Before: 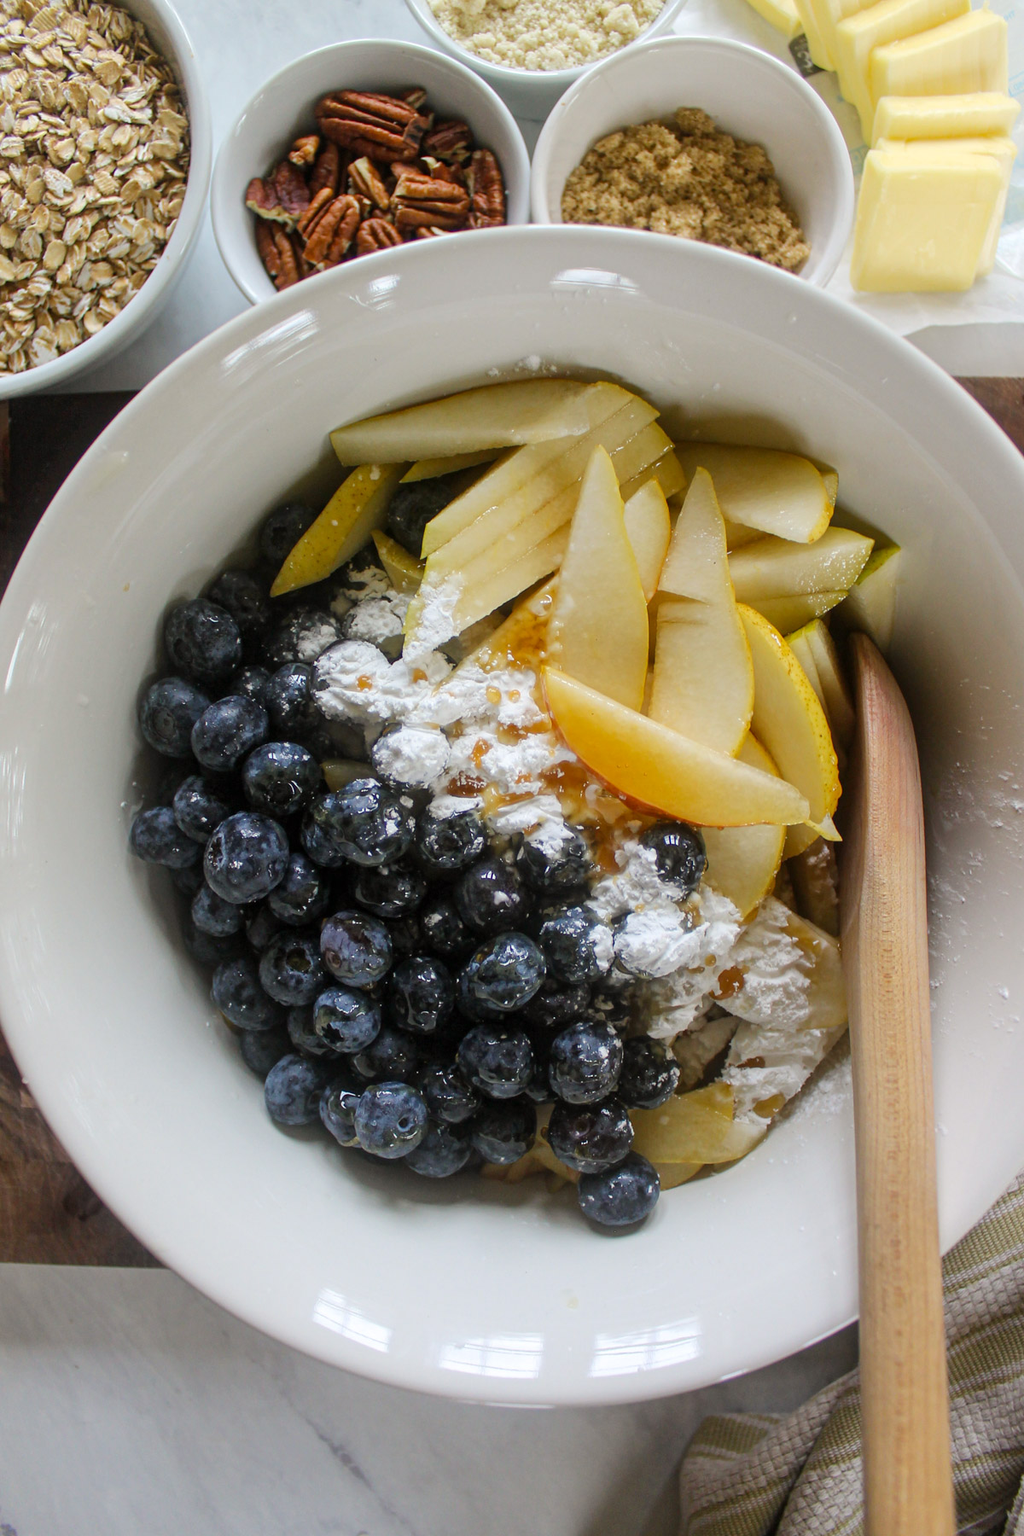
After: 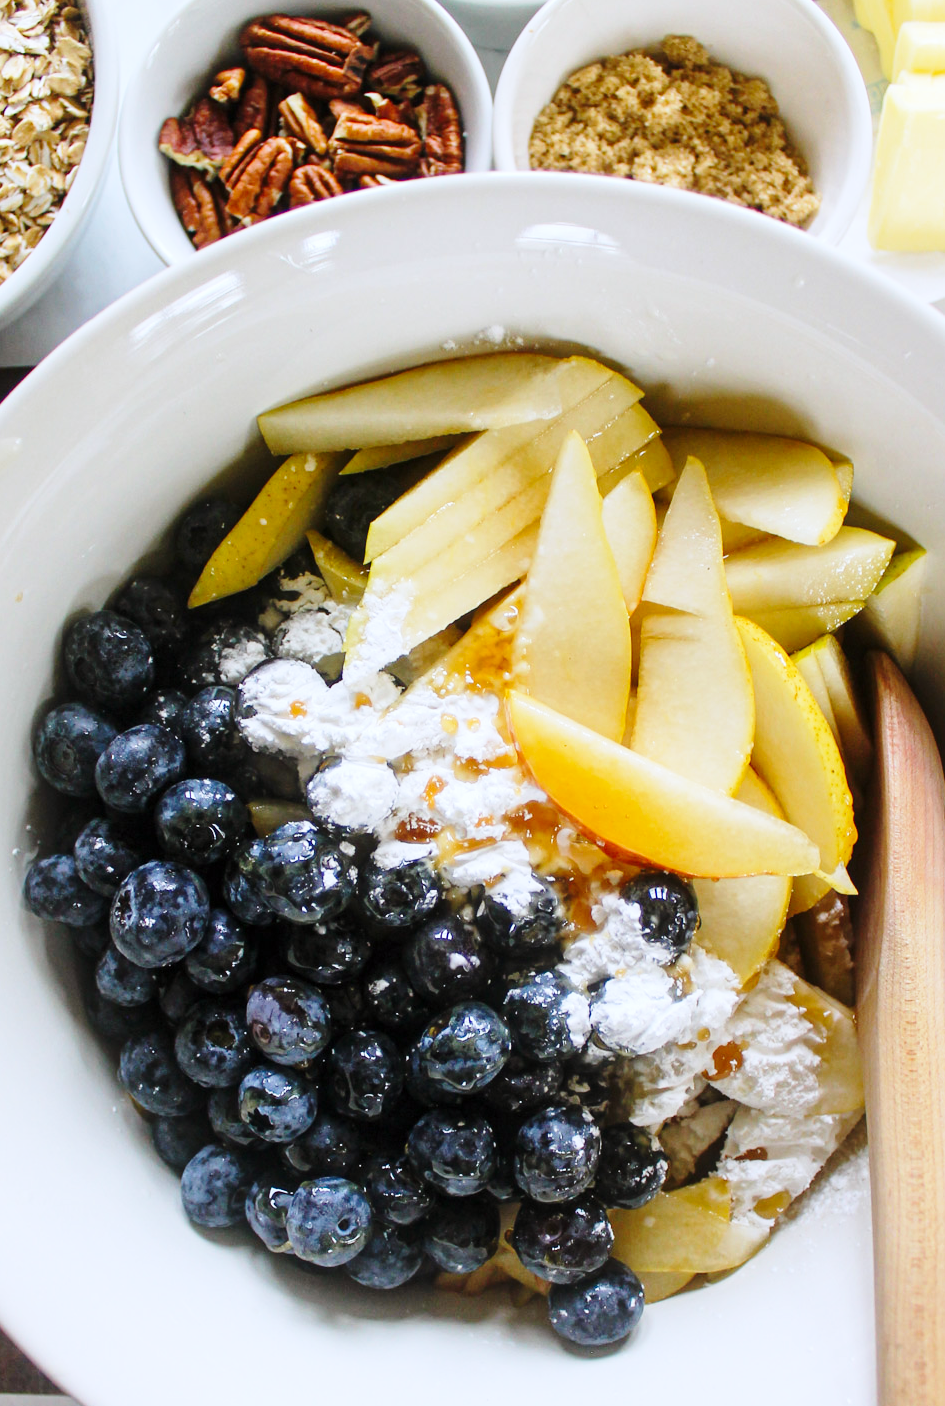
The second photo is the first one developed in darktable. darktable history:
color correction: highlights a* -0.137, highlights b* -5.91, shadows a* -0.137, shadows b* -0.137
crop and rotate: left 10.77%, top 5.1%, right 10.41%, bottom 16.76%
base curve: curves: ch0 [(0, 0) (0.028, 0.03) (0.121, 0.232) (0.46, 0.748) (0.859, 0.968) (1, 1)], preserve colors none
